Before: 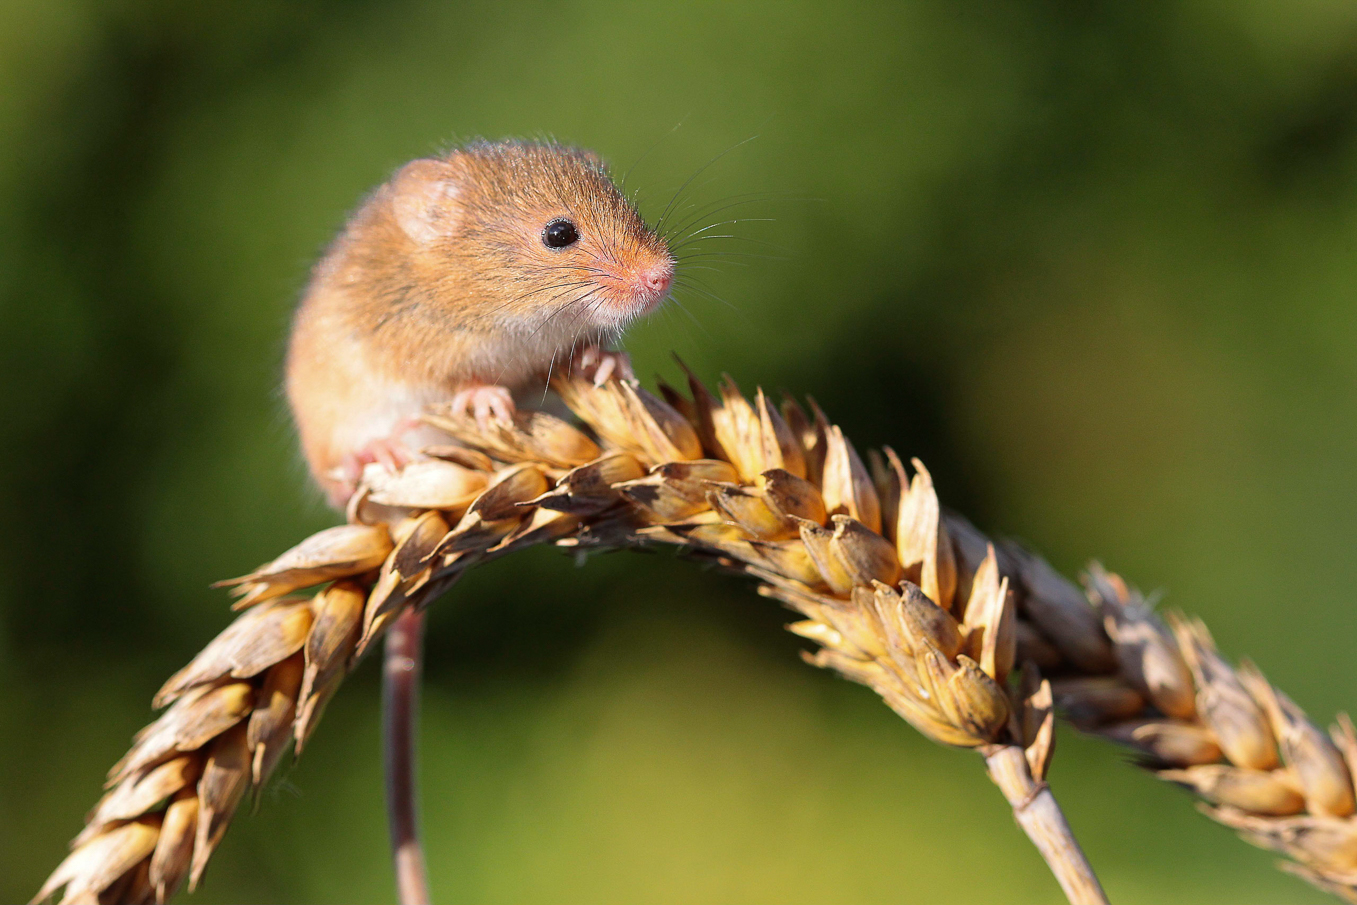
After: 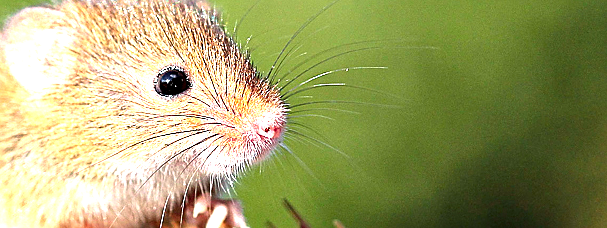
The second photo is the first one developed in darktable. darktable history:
contrast equalizer: y [[0.6 ×6], [0.55 ×6], [0 ×6], [0 ×6], [0 ×6]]
crop: left 28.614%, top 16.812%, right 26.651%, bottom 57.939%
exposure: black level correction 0, exposure 1 EV, compensate exposure bias true, compensate highlight preservation false
sharpen: on, module defaults
